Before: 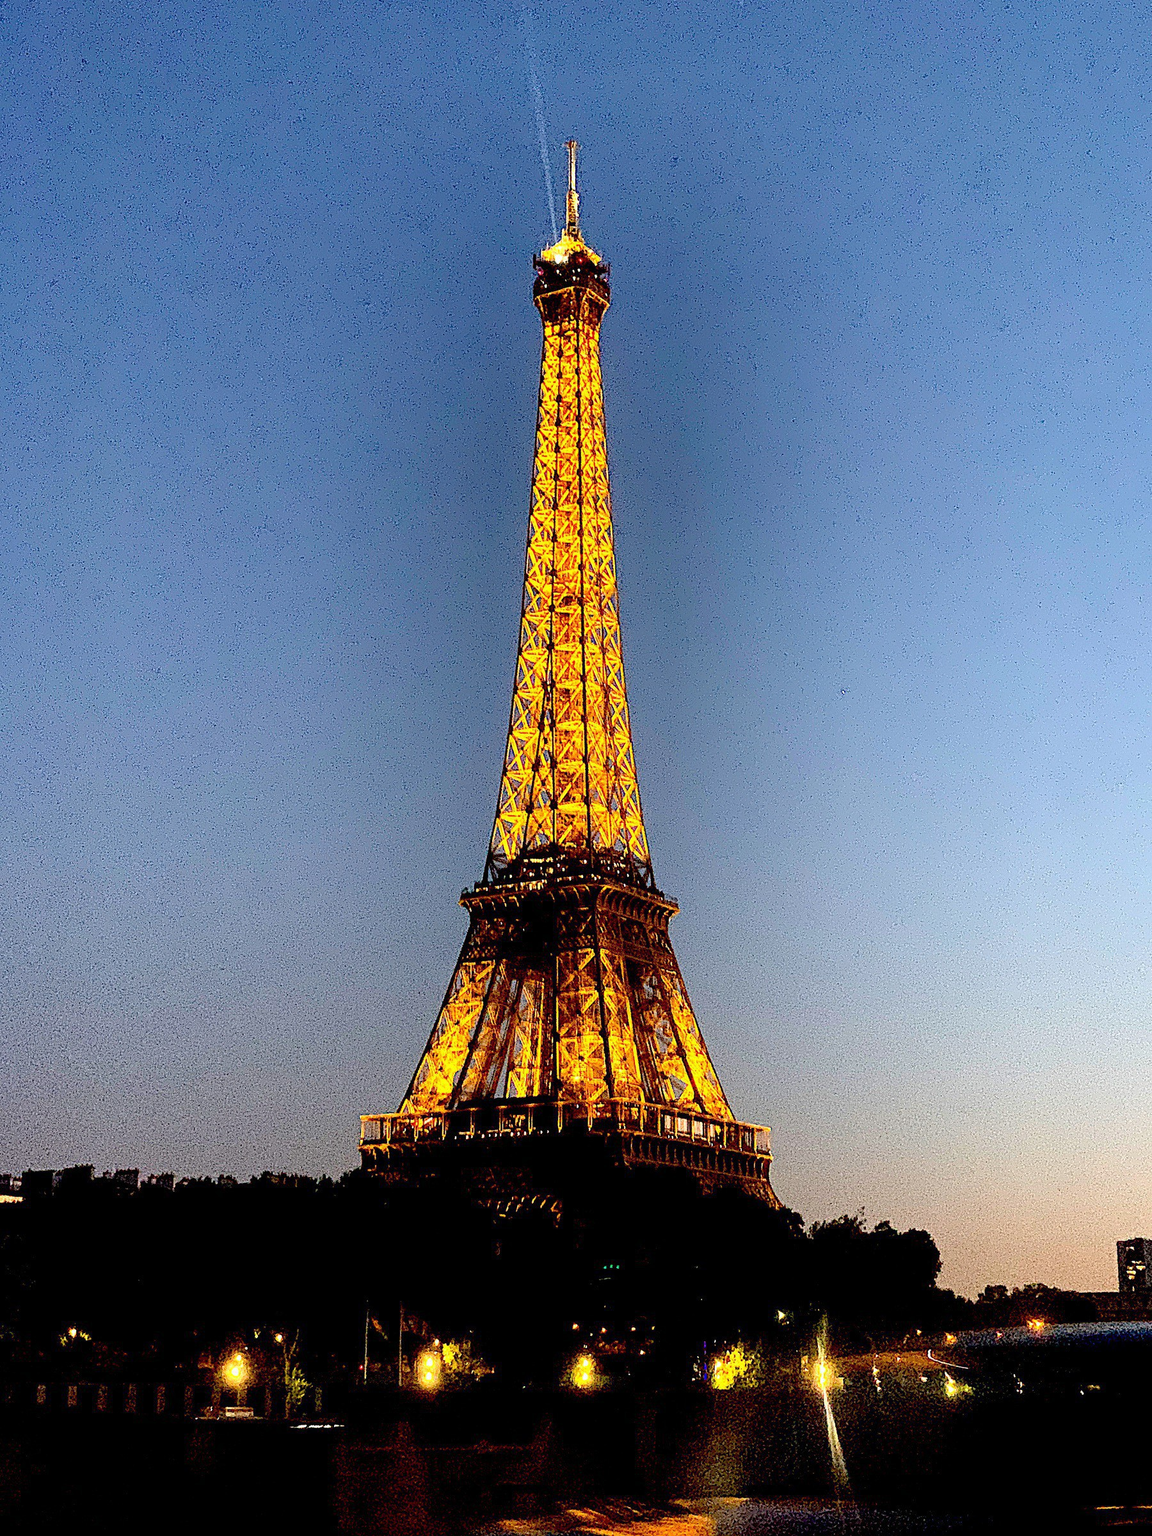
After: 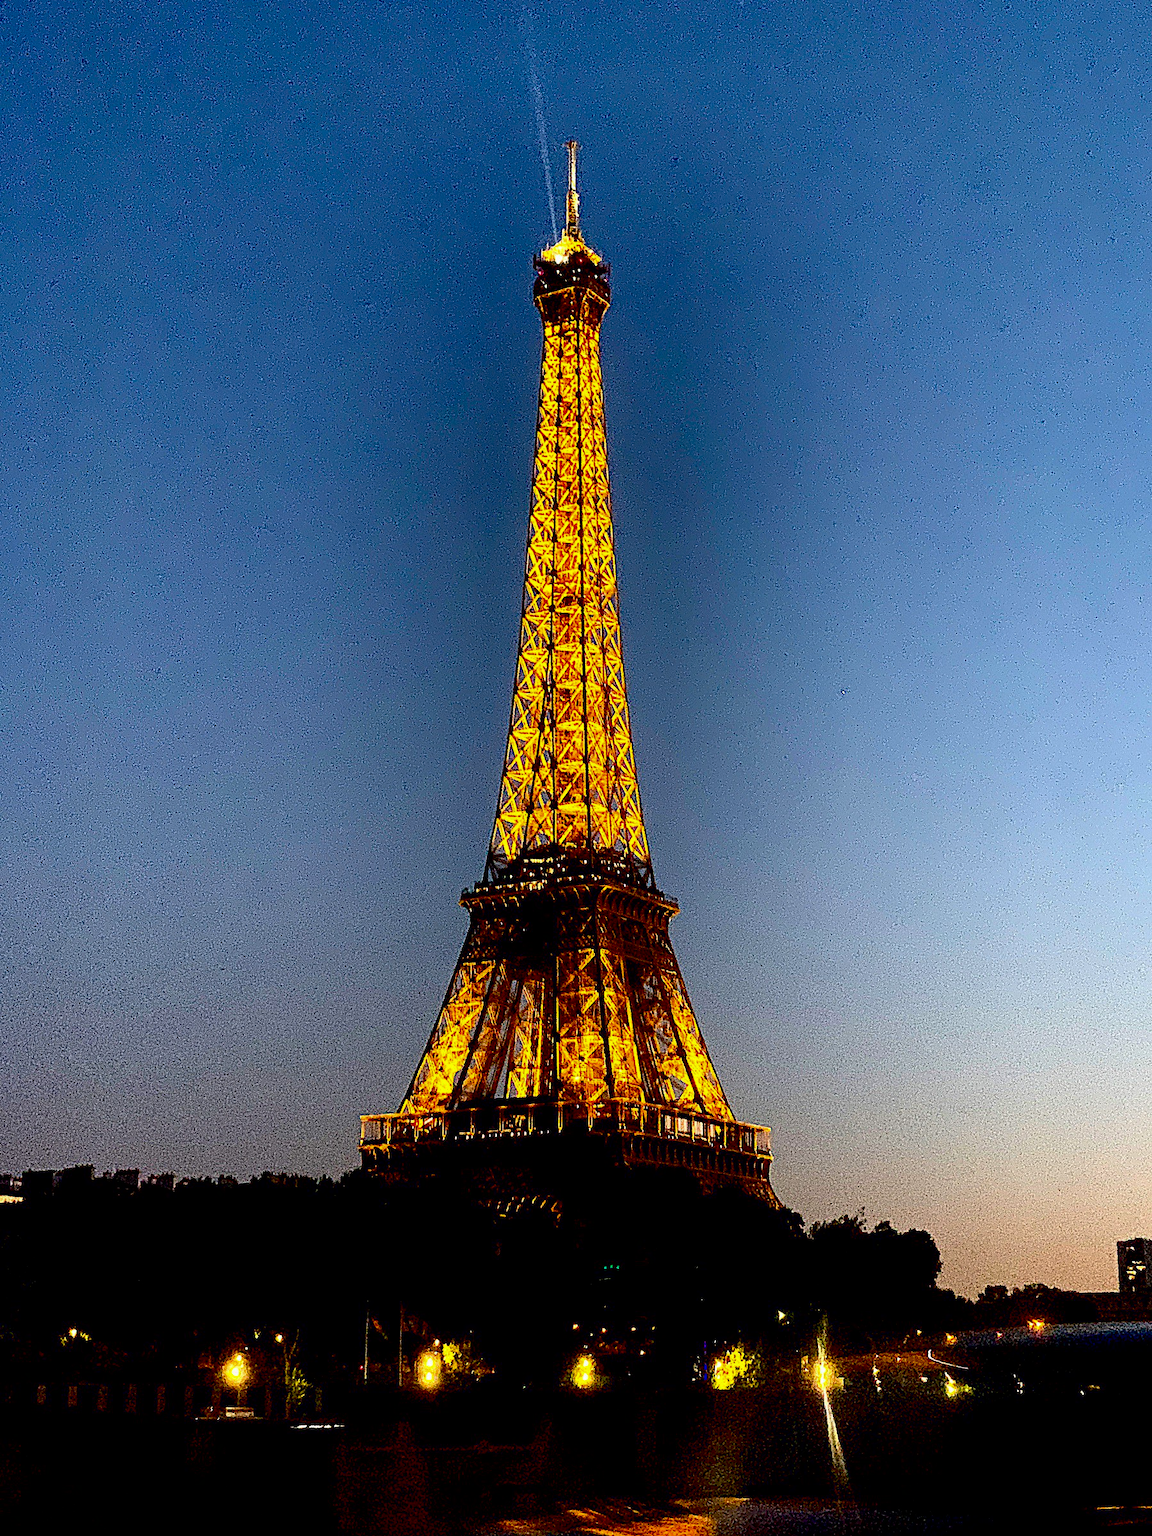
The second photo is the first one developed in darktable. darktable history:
contrast brightness saturation: contrast 0.135, brightness -0.234, saturation 0.139
